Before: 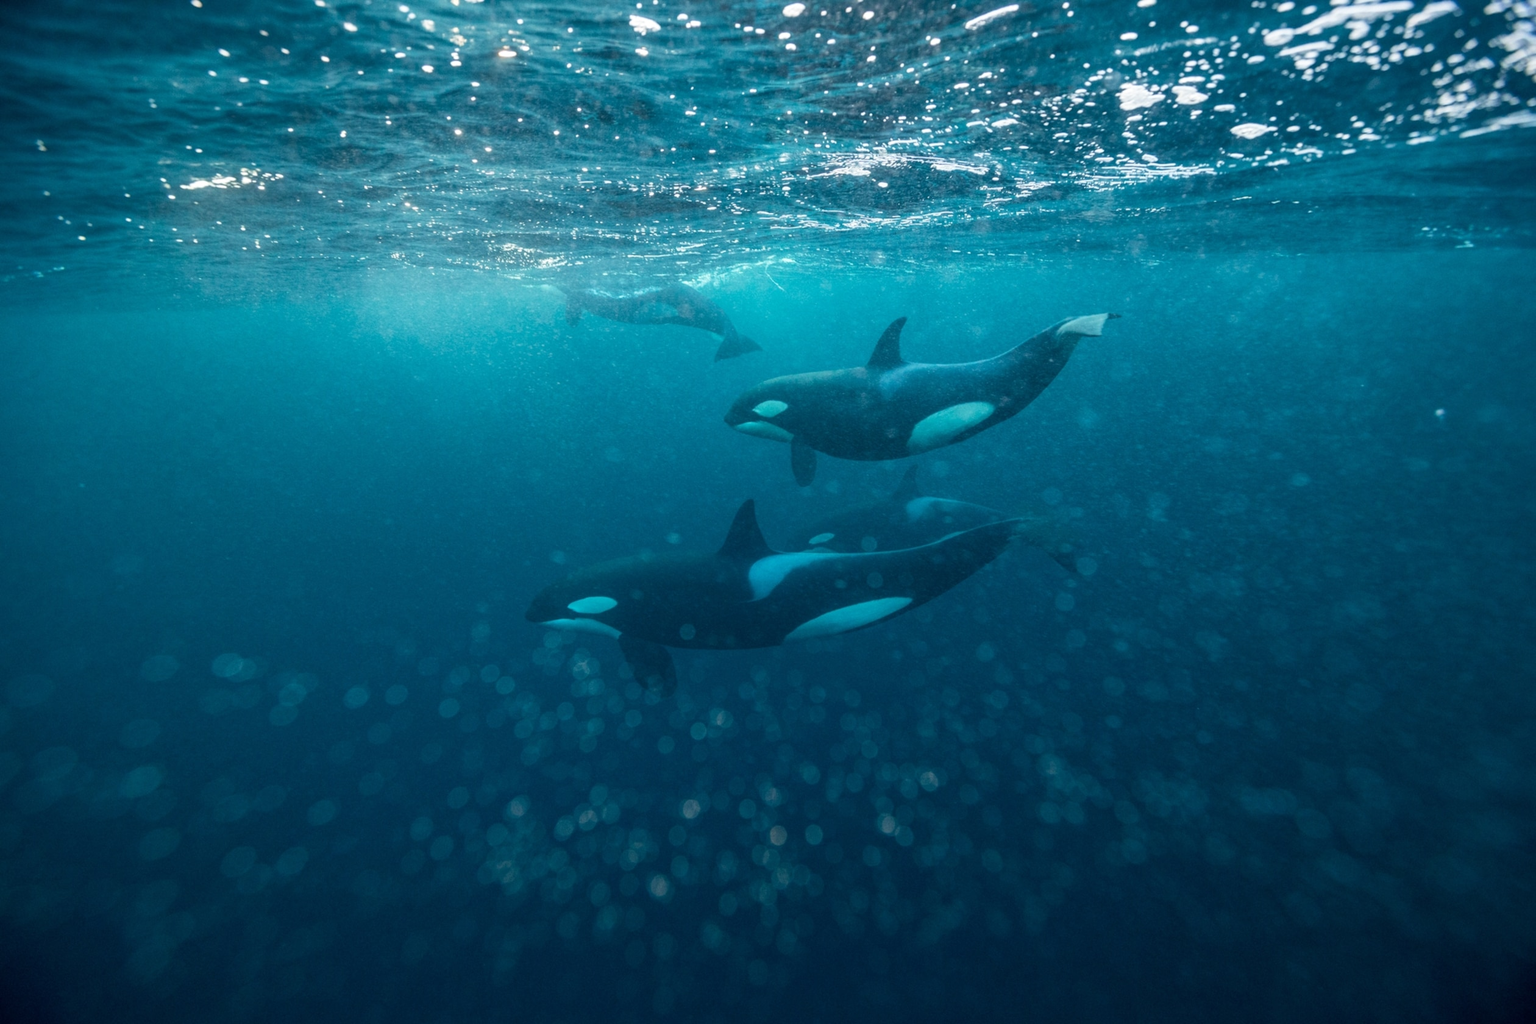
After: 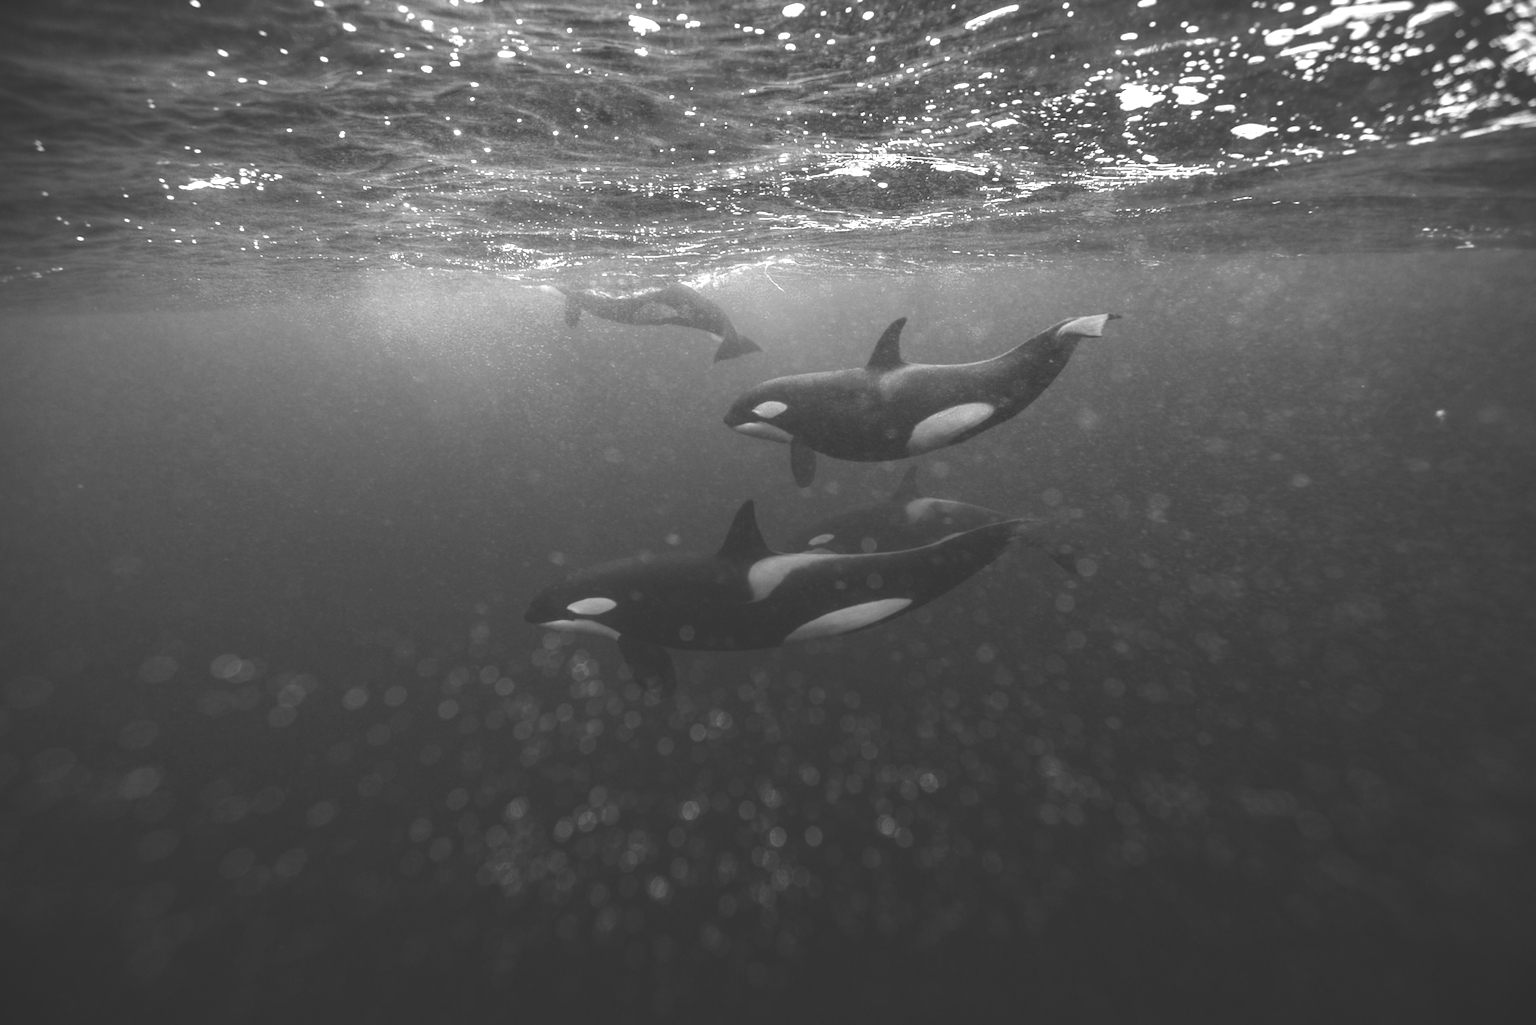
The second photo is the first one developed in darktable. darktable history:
monochrome: a 32, b 64, size 2.3
exposure: exposure 0.648 EV, compensate highlight preservation false
crop and rotate: left 0.126%
rgb curve: curves: ch0 [(0, 0.186) (0.314, 0.284) (0.775, 0.708) (1, 1)], compensate middle gray true, preserve colors none
